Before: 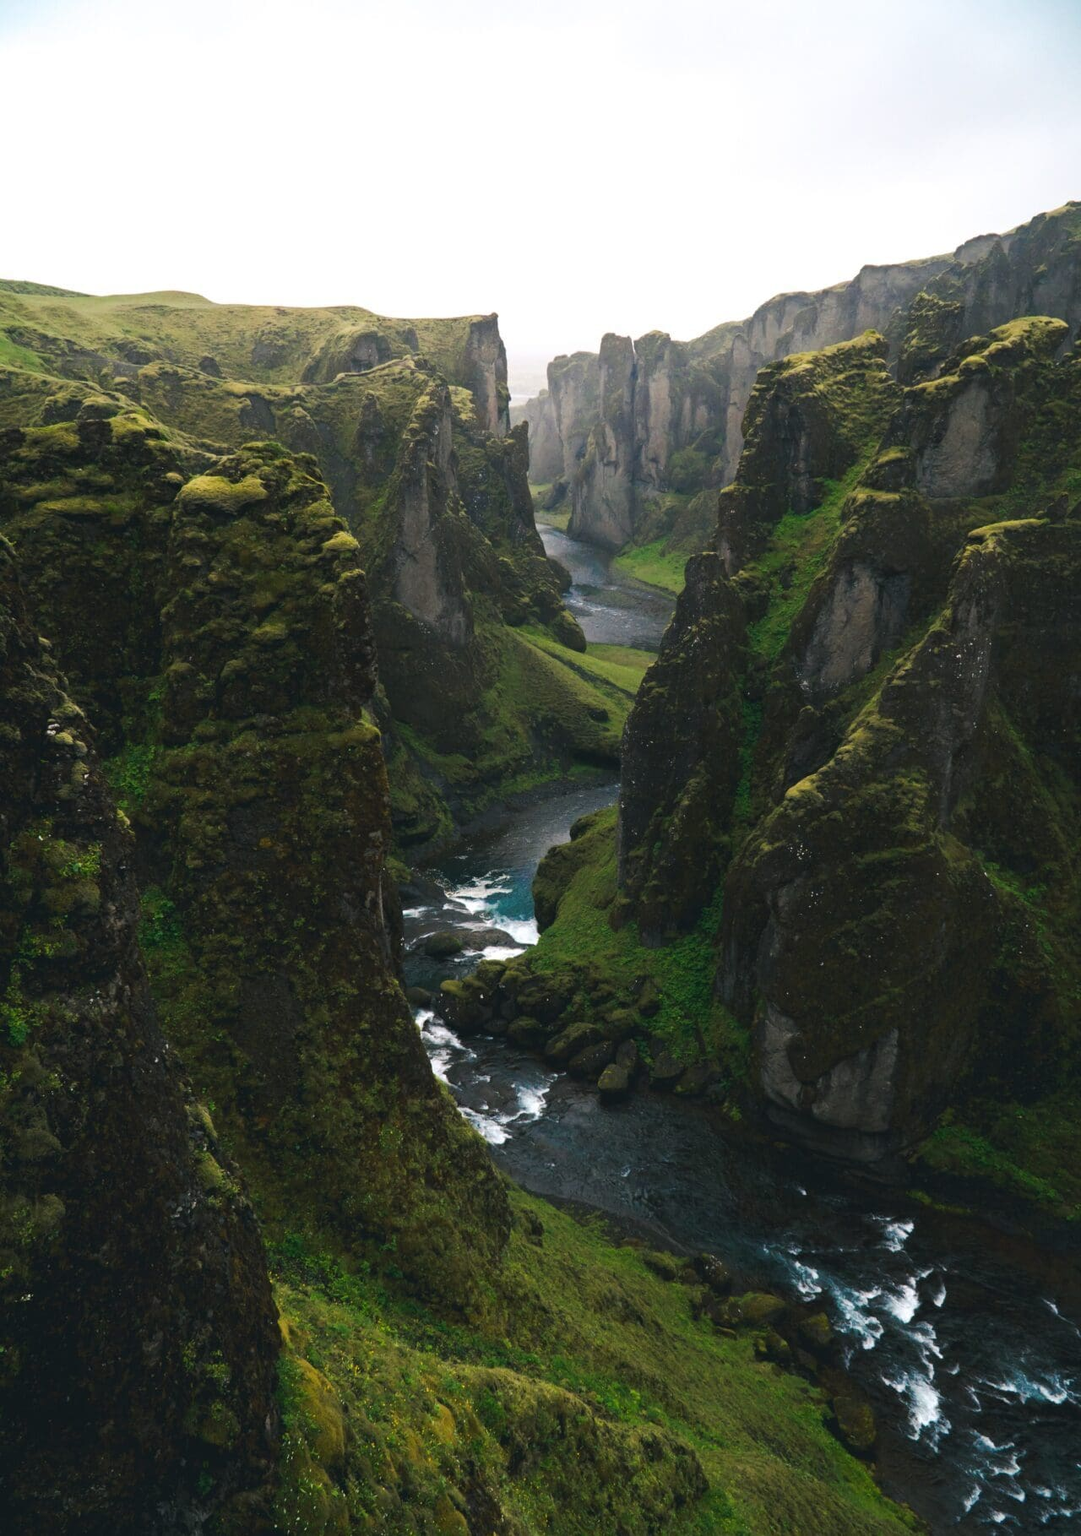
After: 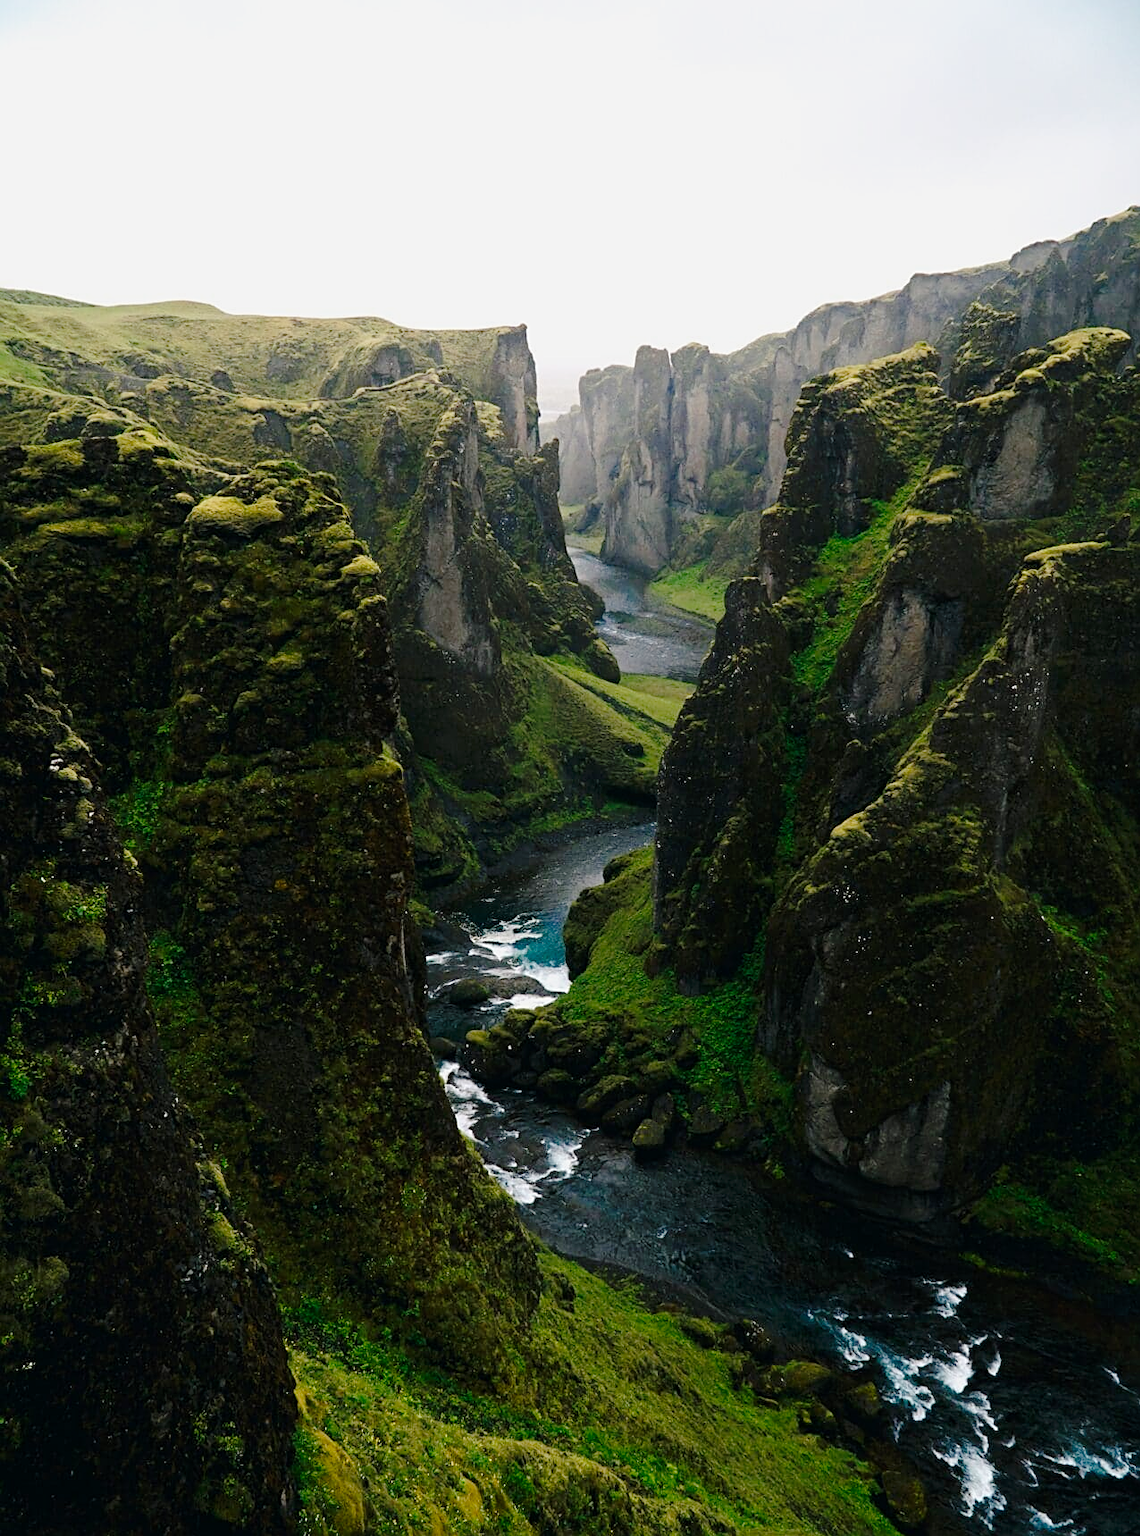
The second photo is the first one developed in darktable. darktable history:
tone curve: curves: ch0 [(0, 0) (0.003, 0.002) (0.011, 0.007) (0.025, 0.016) (0.044, 0.027) (0.069, 0.045) (0.1, 0.077) (0.136, 0.114) (0.177, 0.166) (0.224, 0.241) (0.277, 0.328) (0.335, 0.413) (0.399, 0.498) (0.468, 0.572) (0.543, 0.638) (0.623, 0.711) (0.709, 0.786) (0.801, 0.853) (0.898, 0.929) (1, 1)], preserve colors none
exposure: black level correction 0.006, exposure -0.226 EV, compensate highlight preservation false
crop: top 0.448%, right 0.264%, bottom 5.045%
sharpen: on, module defaults
